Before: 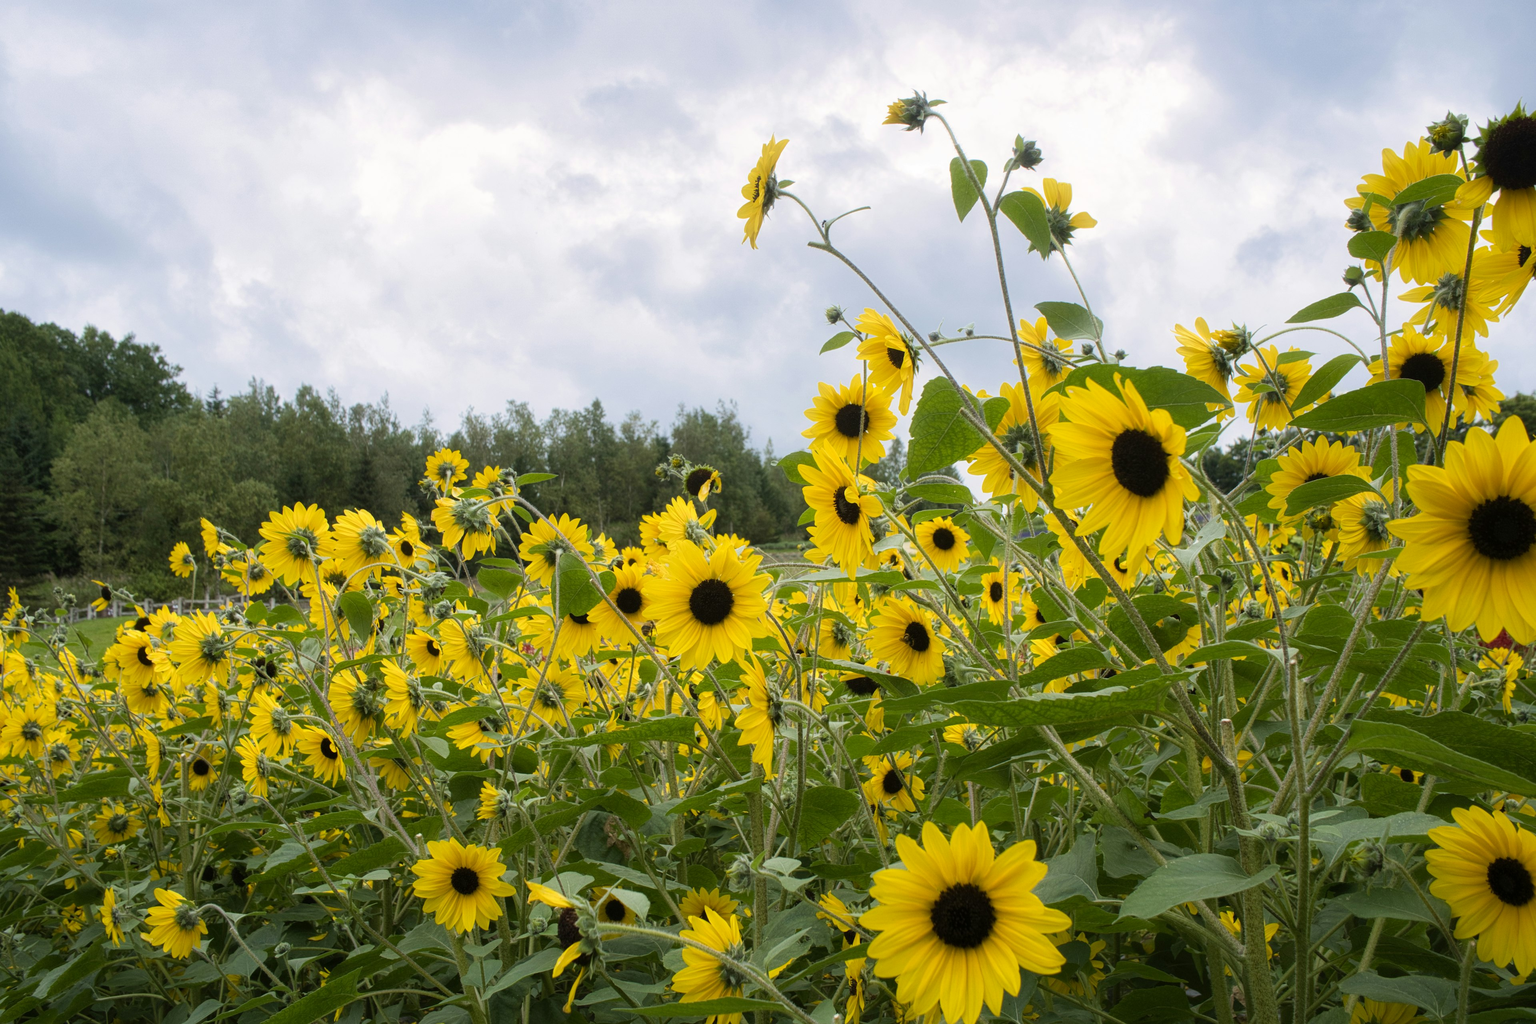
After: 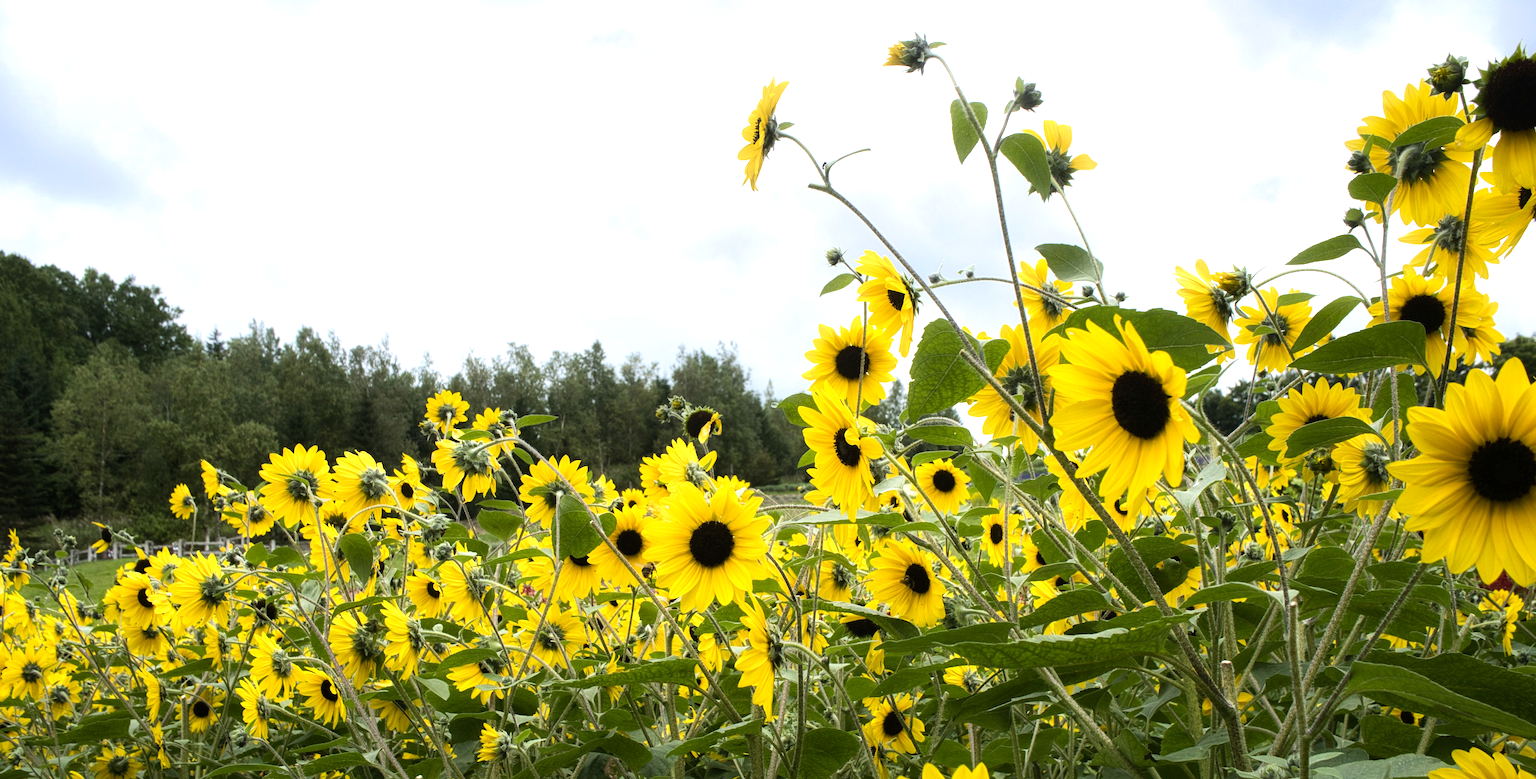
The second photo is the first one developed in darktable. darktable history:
crop: top 5.709%, bottom 18.176%
tone equalizer: -8 EV -0.725 EV, -7 EV -0.683 EV, -6 EV -0.628 EV, -5 EV -0.366 EV, -3 EV 0.392 EV, -2 EV 0.6 EV, -1 EV 0.675 EV, +0 EV 0.78 EV, edges refinement/feathering 500, mask exposure compensation -1.57 EV, preserve details no
